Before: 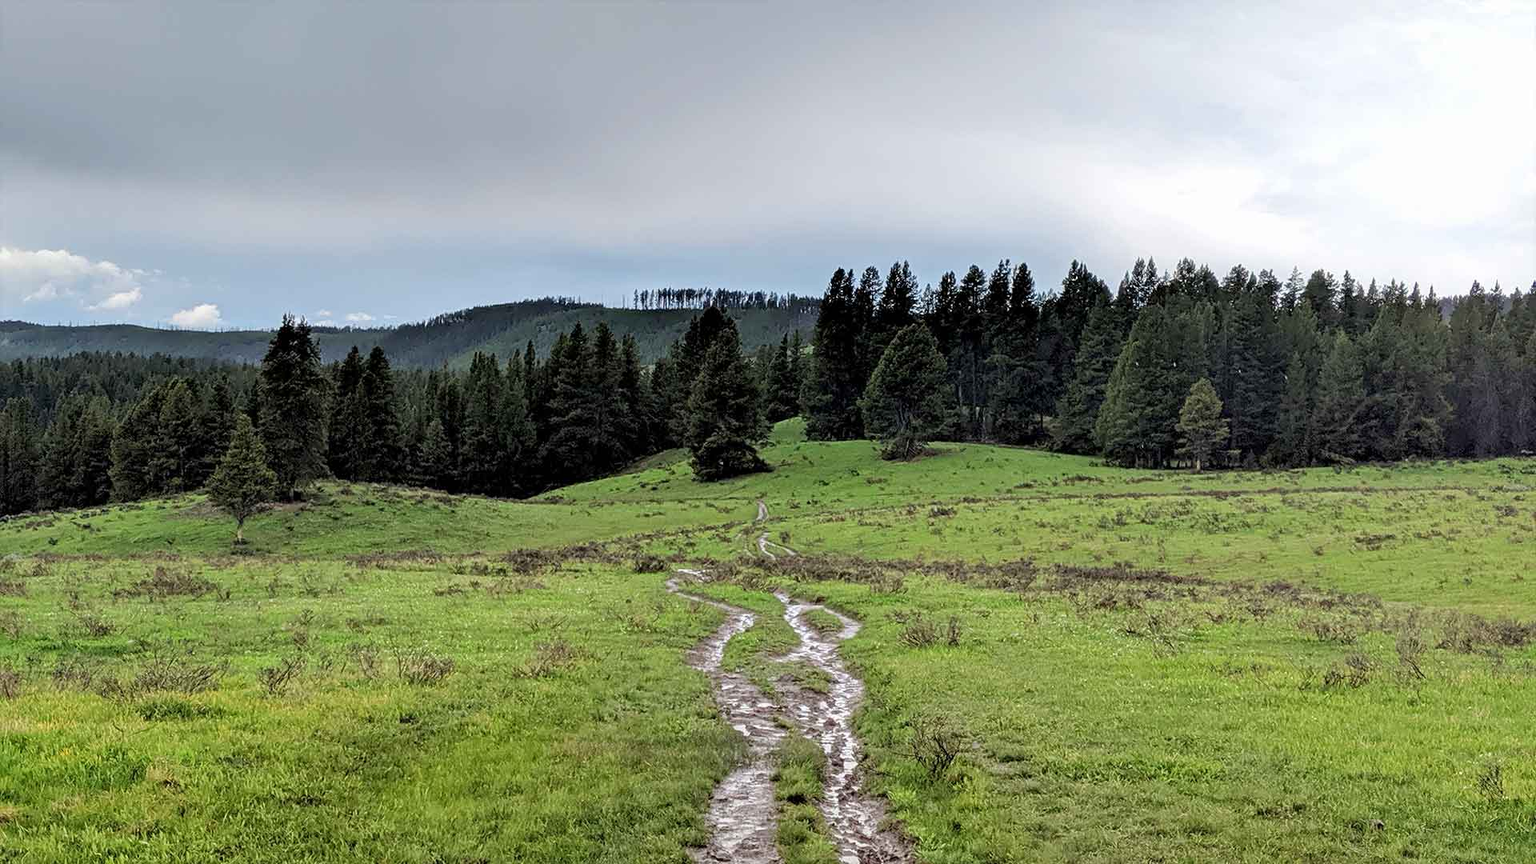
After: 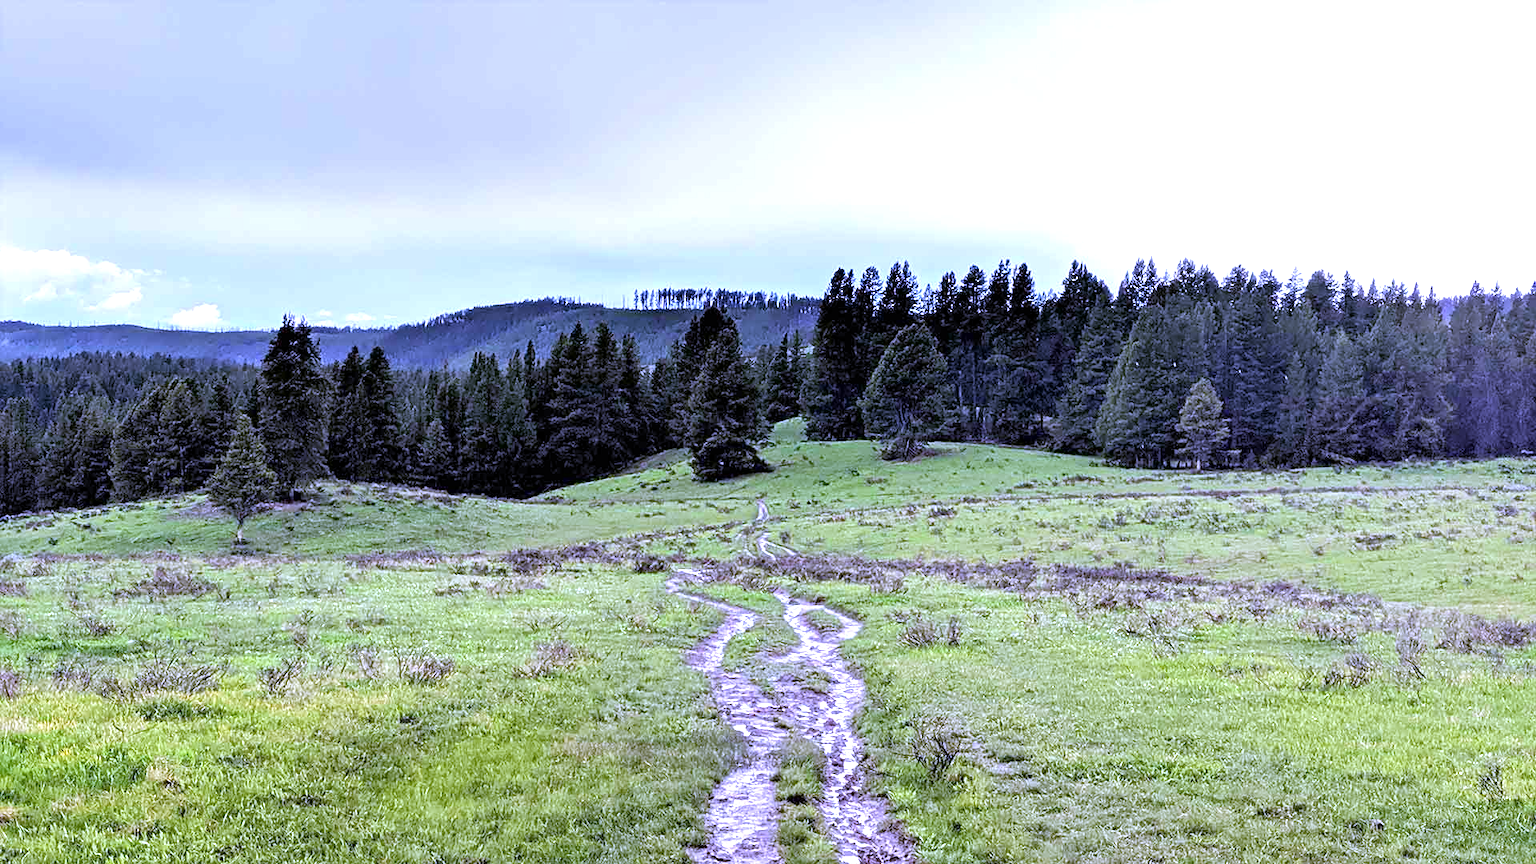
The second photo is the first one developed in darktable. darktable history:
exposure: exposure 0.77 EV, compensate highlight preservation false
white balance: red 0.98, blue 1.61
